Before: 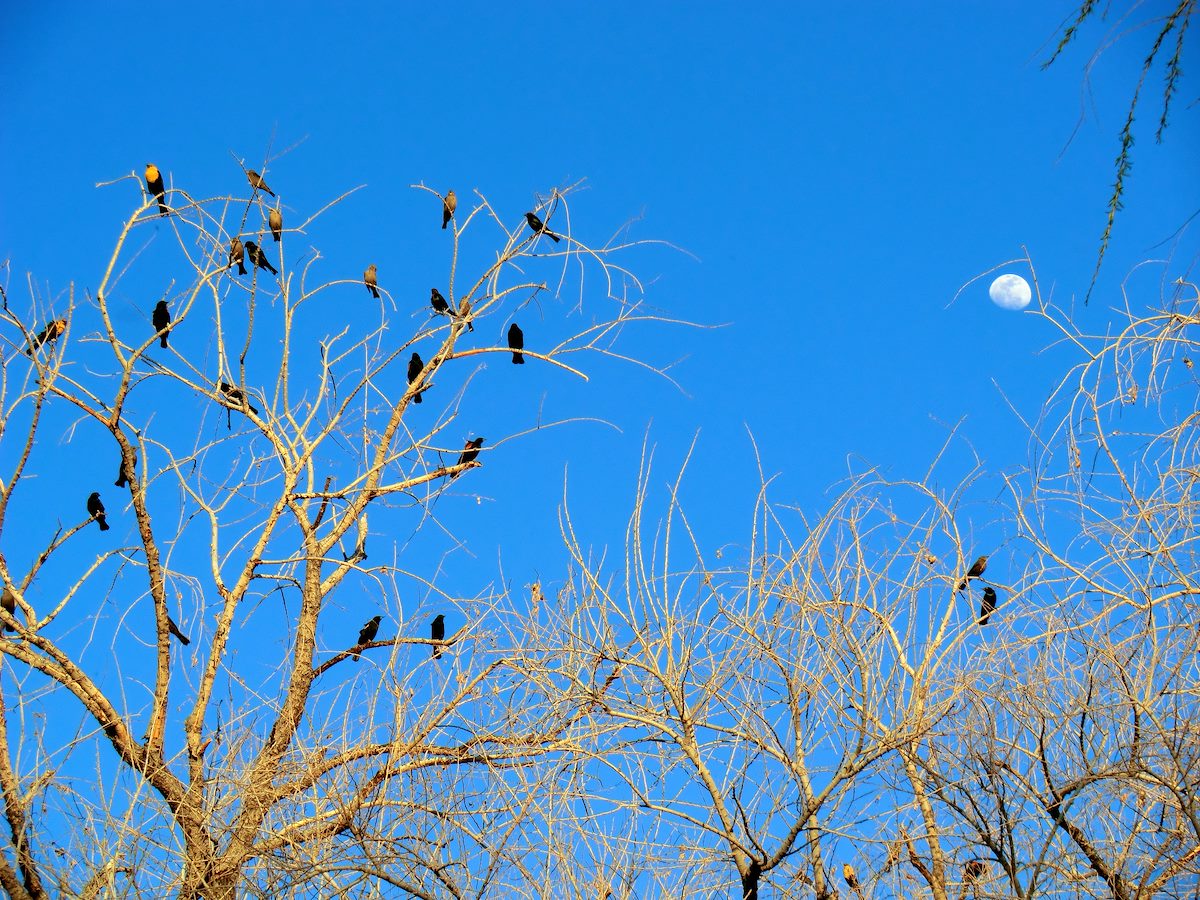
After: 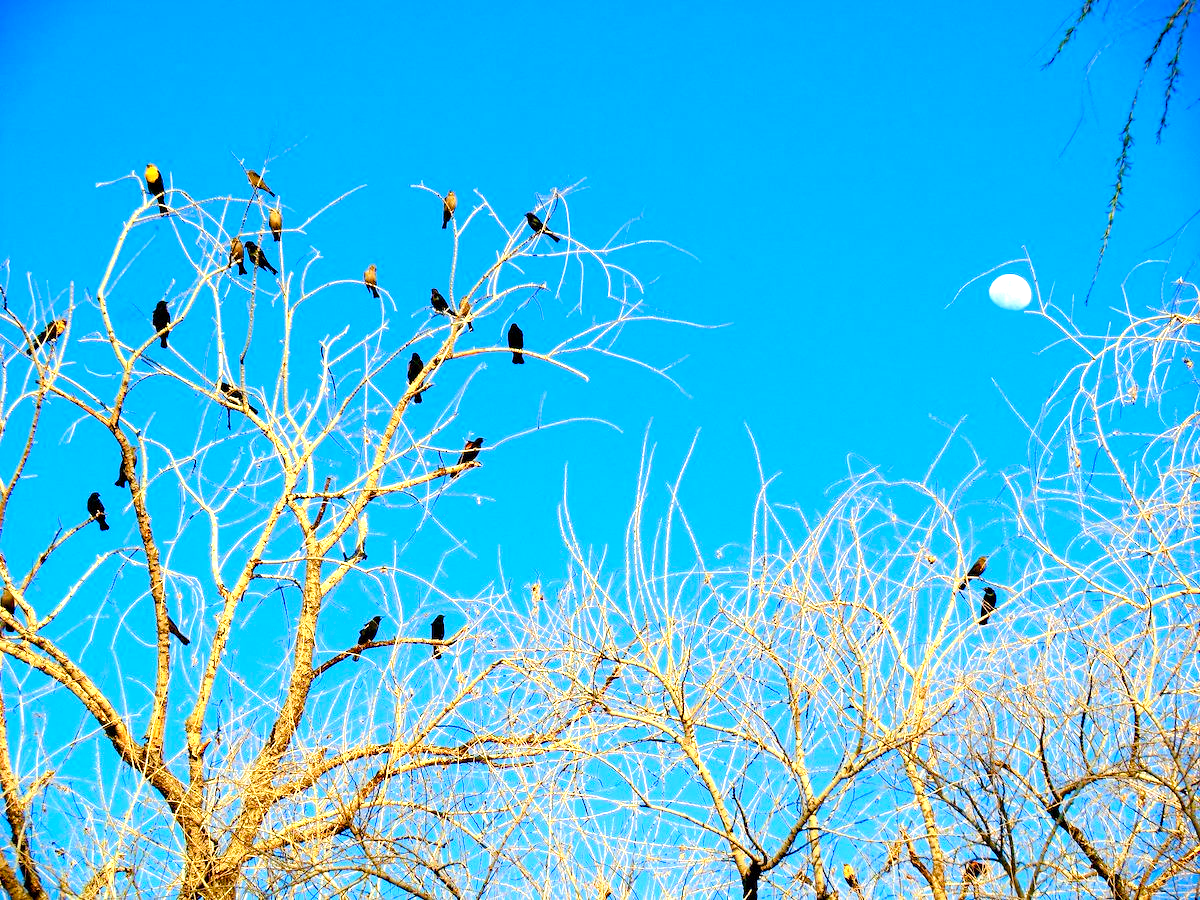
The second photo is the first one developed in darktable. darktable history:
color balance rgb: shadows lift › luminance -21.989%, shadows lift › chroma 6.584%, shadows lift › hue 269.61°, perceptual saturation grading › global saturation 54.325%, perceptual saturation grading › highlights -50.353%, perceptual saturation grading › mid-tones 40.101%, perceptual saturation grading › shadows 30.508%
exposure: exposure 1 EV, compensate exposure bias true, compensate highlight preservation false
